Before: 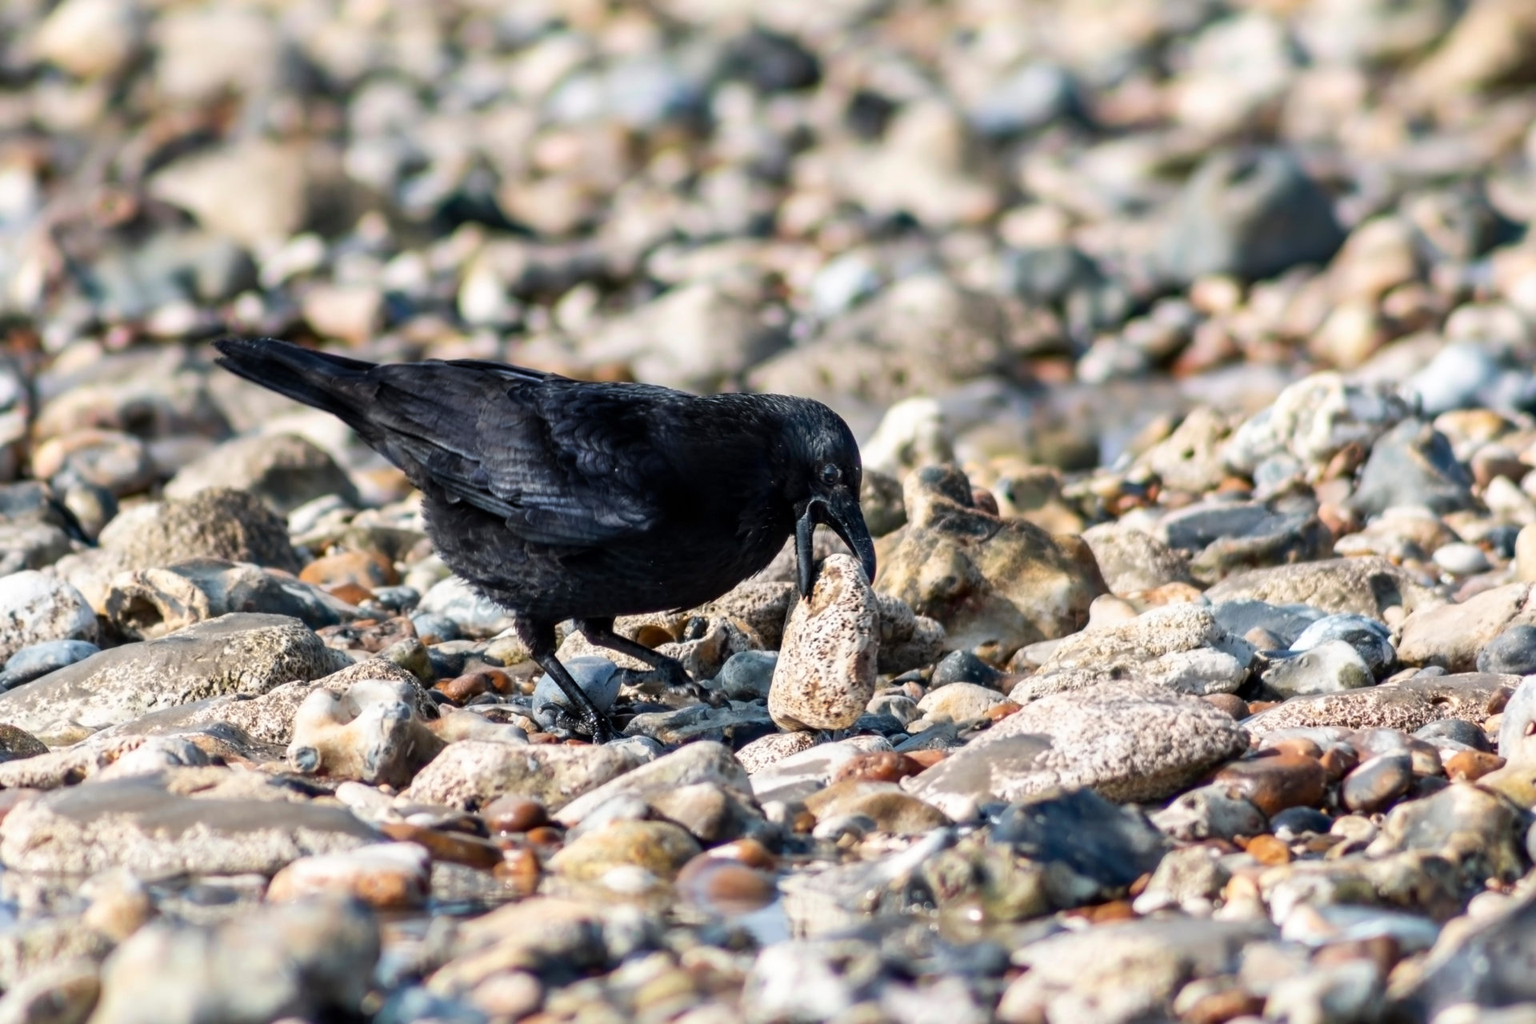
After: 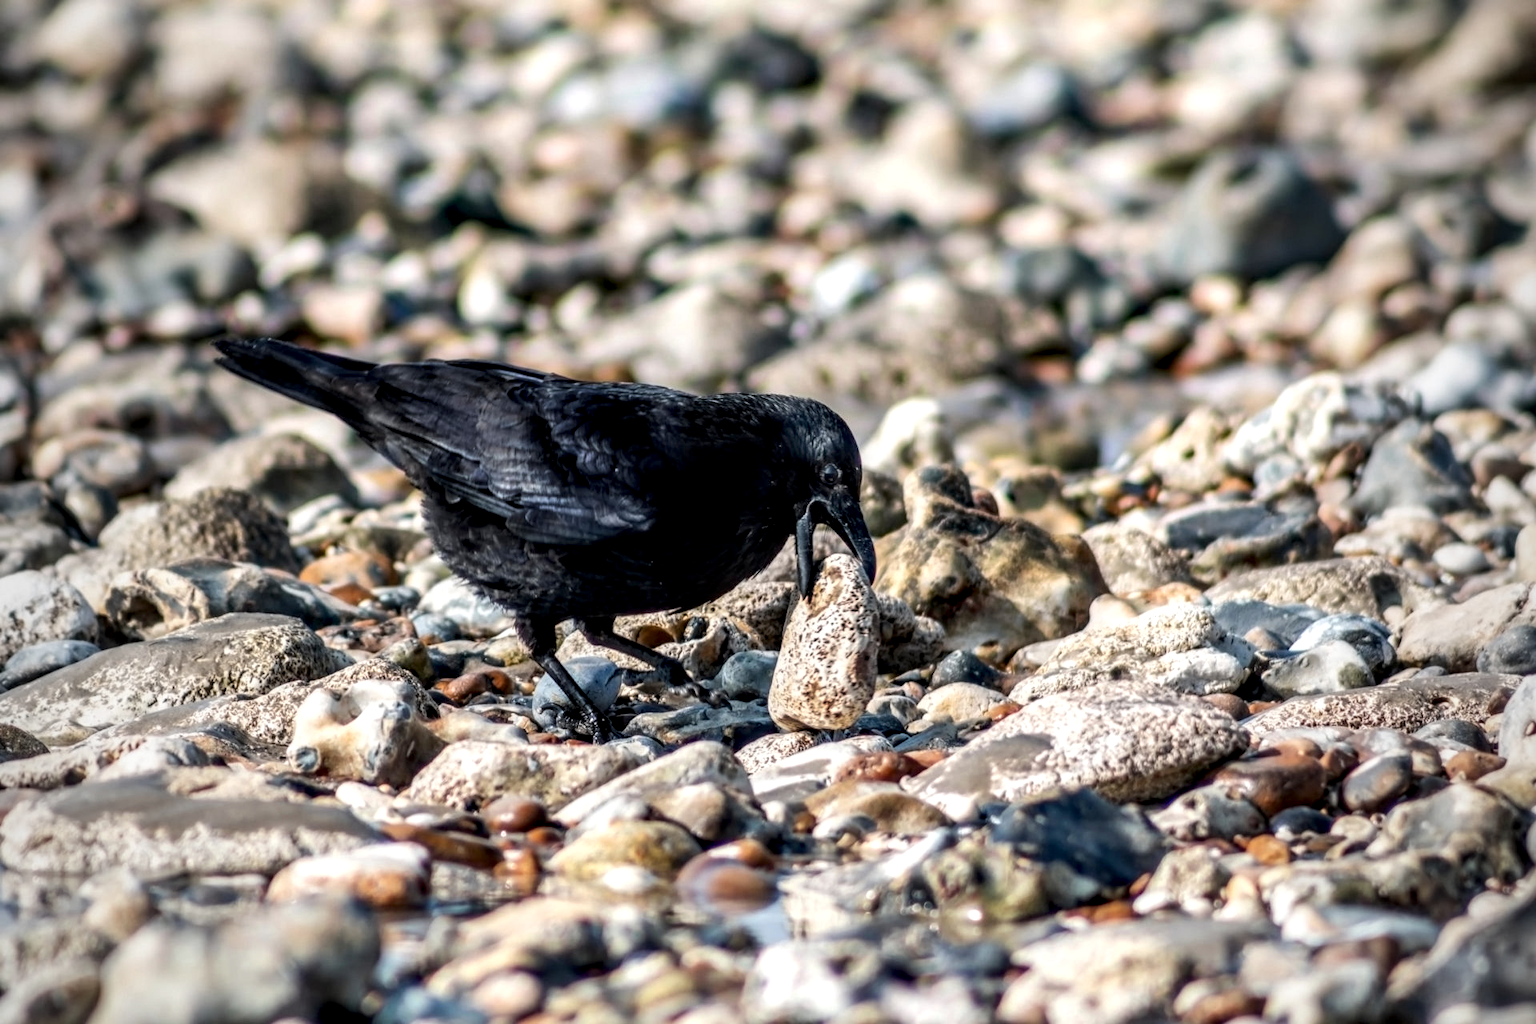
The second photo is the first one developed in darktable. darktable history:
vignetting: fall-off start 97%, fall-off radius 100%, width/height ratio 0.609, unbound false
local contrast: detail 150%
